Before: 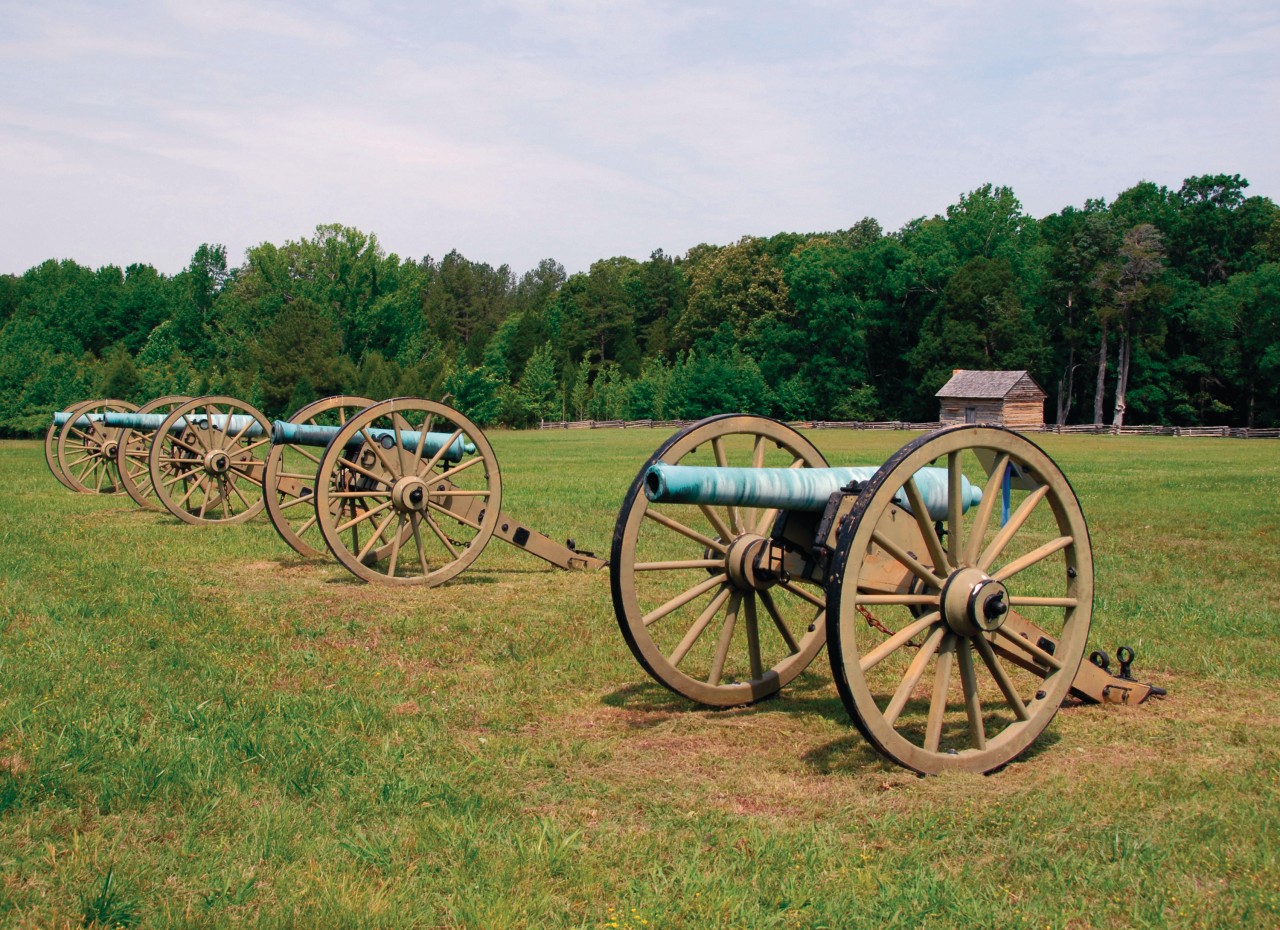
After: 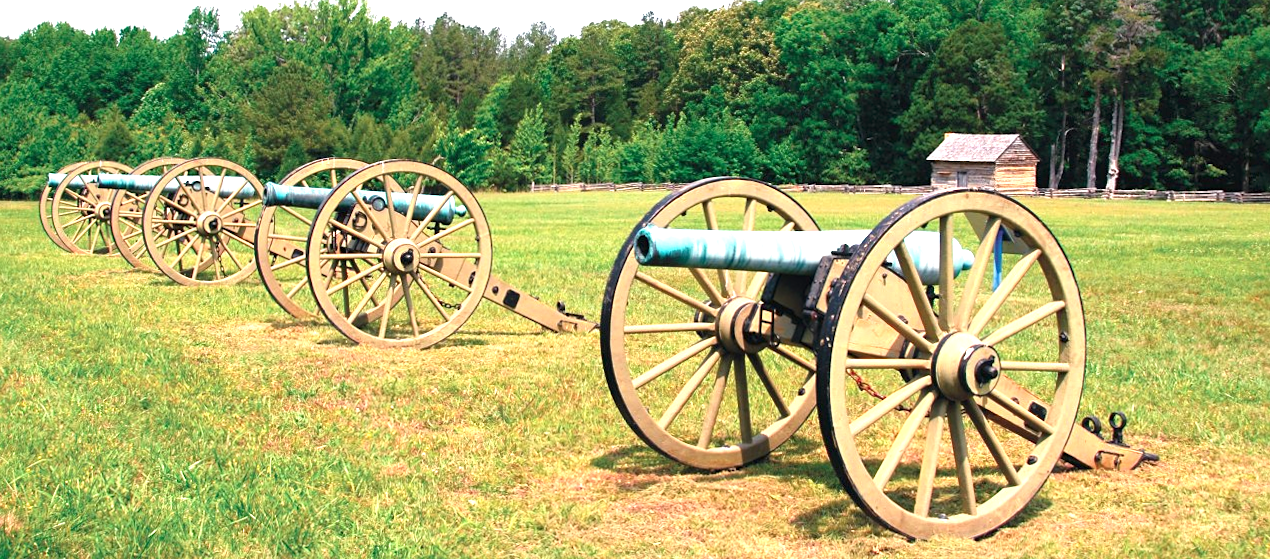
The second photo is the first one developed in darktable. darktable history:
sharpen: amount 0.2
crop and rotate: top 25.357%, bottom 13.942%
rotate and perspective: rotation 0.192°, lens shift (horizontal) -0.015, crop left 0.005, crop right 0.996, crop top 0.006, crop bottom 0.99
exposure: black level correction 0, exposure 1.45 EV, compensate exposure bias true, compensate highlight preservation false
